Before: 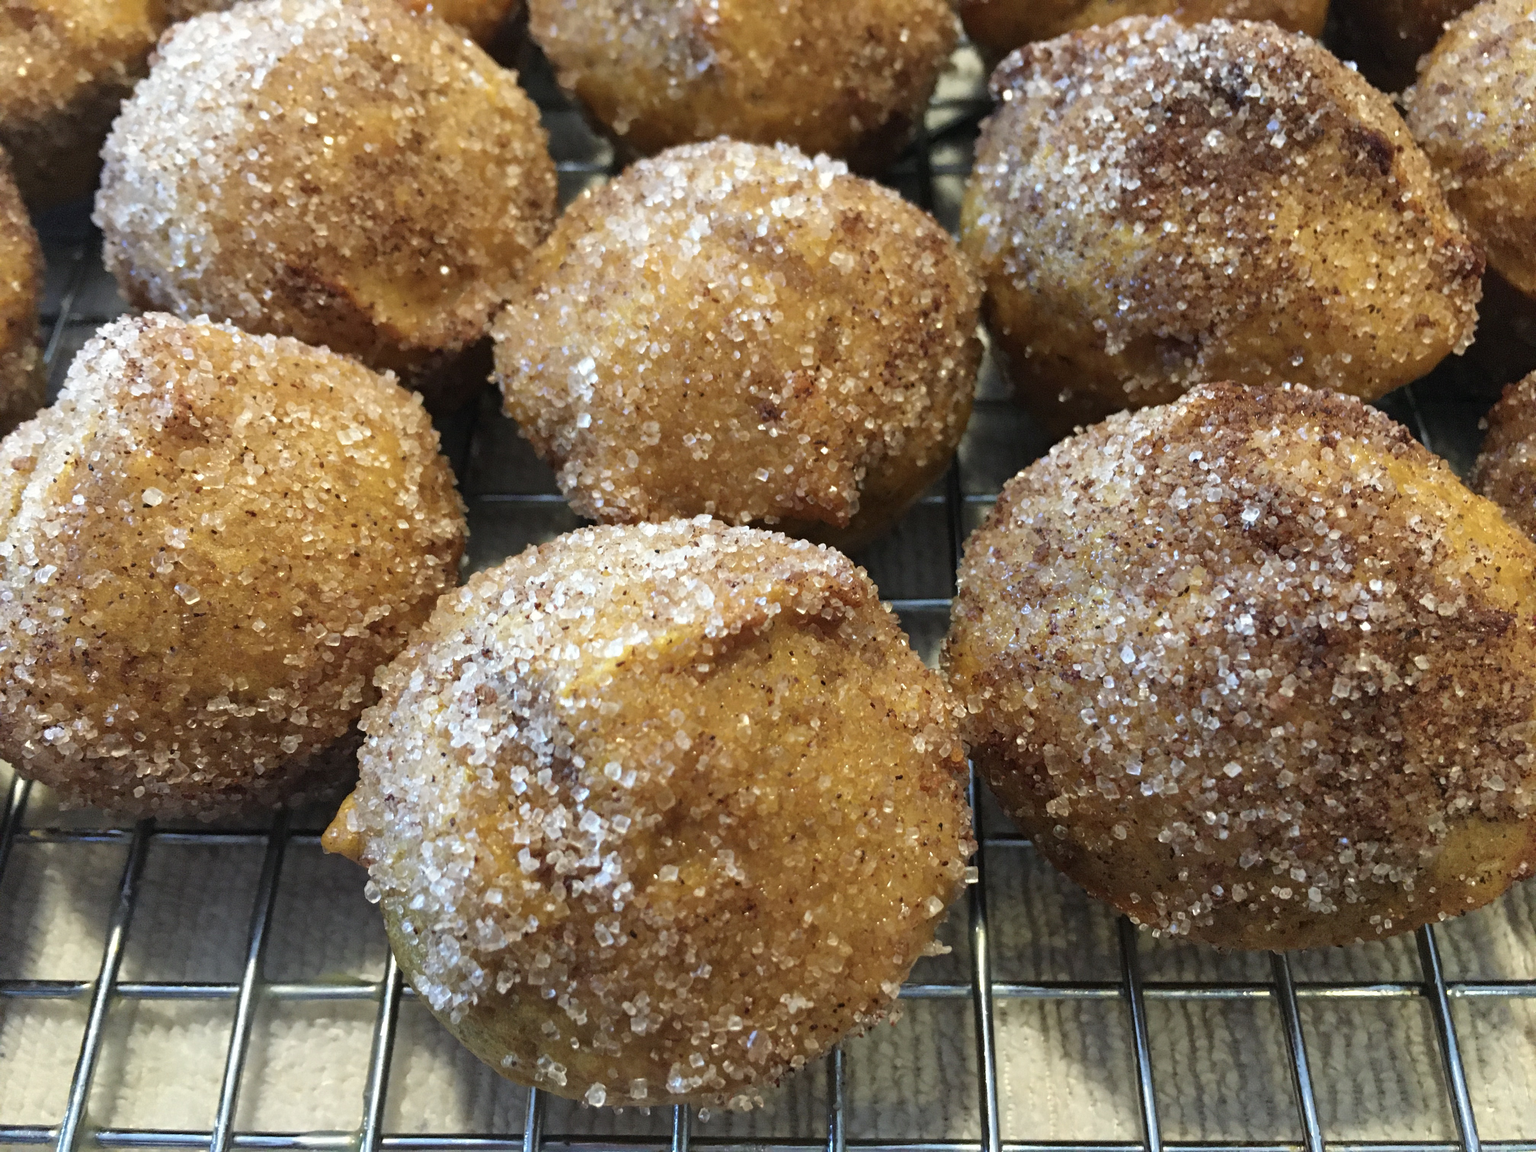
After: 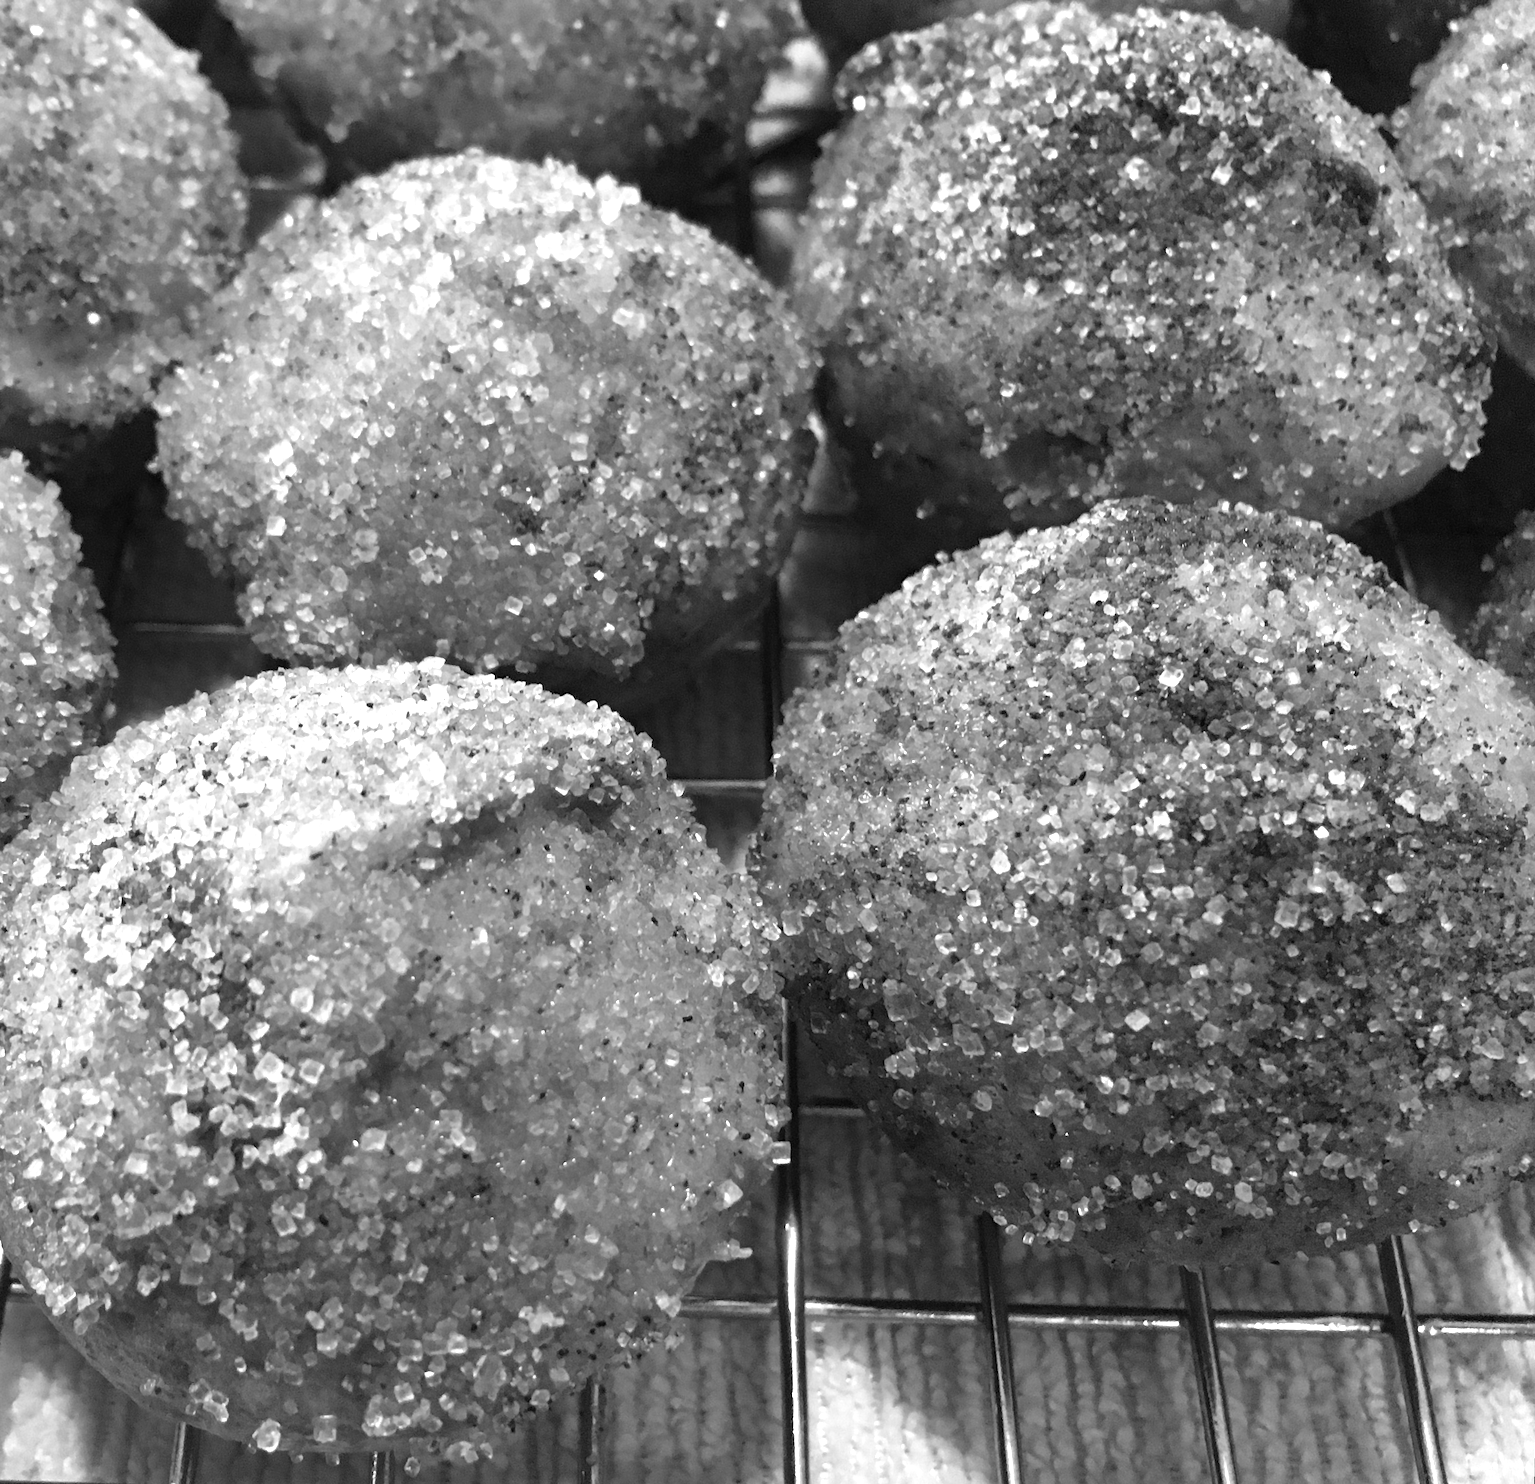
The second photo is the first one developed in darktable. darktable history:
monochrome: a 32, b 64, size 2.3, highlights 1
rotate and perspective: rotation 1.57°, crop left 0.018, crop right 0.982, crop top 0.039, crop bottom 0.961
white balance: red 0.98, blue 1.61
color balance rgb: linear chroma grading › shadows 10%, linear chroma grading › highlights 10%, linear chroma grading › global chroma 15%, linear chroma grading › mid-tones 15%, perceptual saturation grading › global saturation 40%, perceptual saturation grading › highlights -25%, perceptual saturation grading › mid-tones 35%, perceptual saturation grading › shadows 35%, perceptual brilliance grading › global brilliance 11.29%, global vibrance 11.29%
crop and rotate: left 24.6%
